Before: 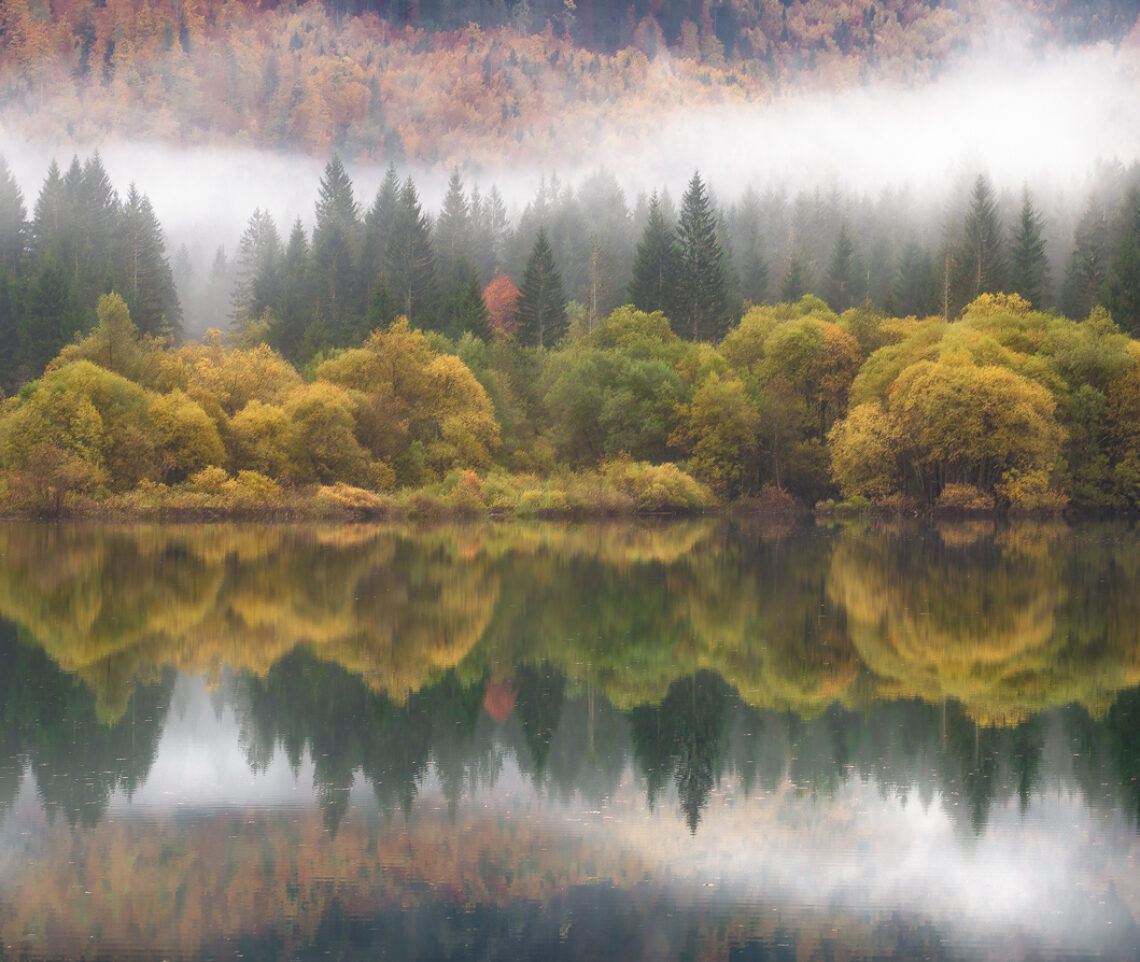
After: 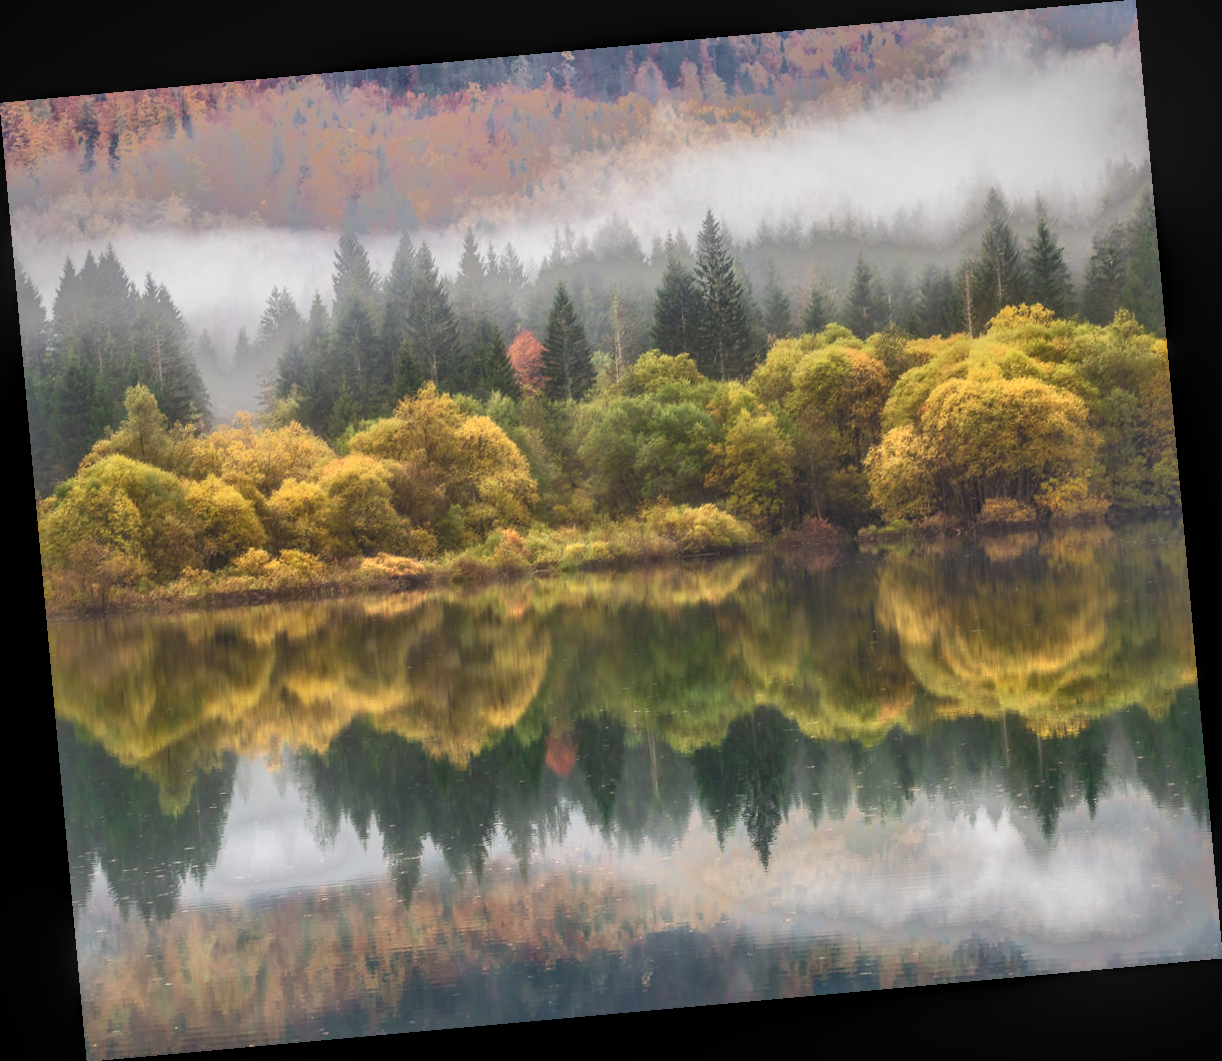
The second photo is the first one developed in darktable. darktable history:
tone equalizer: -7 EV -0.63 EV, -6 EV 1 EV, -5 EV -0.45 EV, -4 EV 0.43 EV, -3 EV 0.41 EV, -2 EV 0.15 EV, -1 EV -0.15 EV, +0 EV -0.39 EV, smoothing diameter 25%, edges refinement/feathering 10, preserve details guided filter
rotate and perspective: rotation -5.2°, automatic cropping off
local contrast: highlights 0%, shadows 0%, detail 133%
exposure: black level correction 0.001, exposure 0.5 EV, compensate exposure bias true, compensate highlight preservation false
